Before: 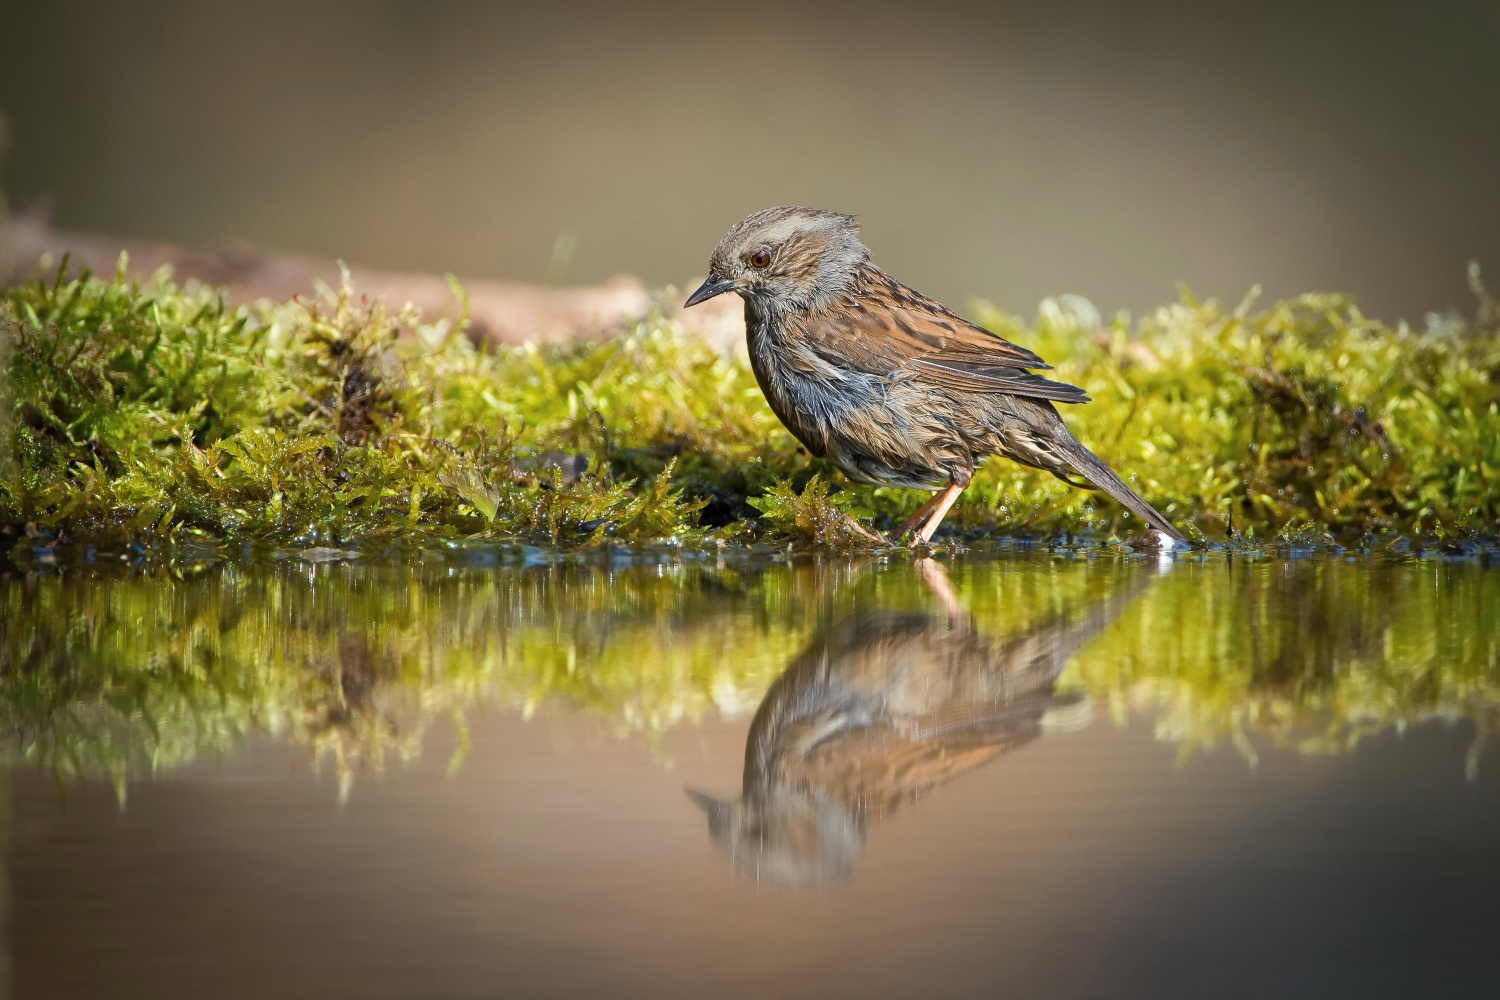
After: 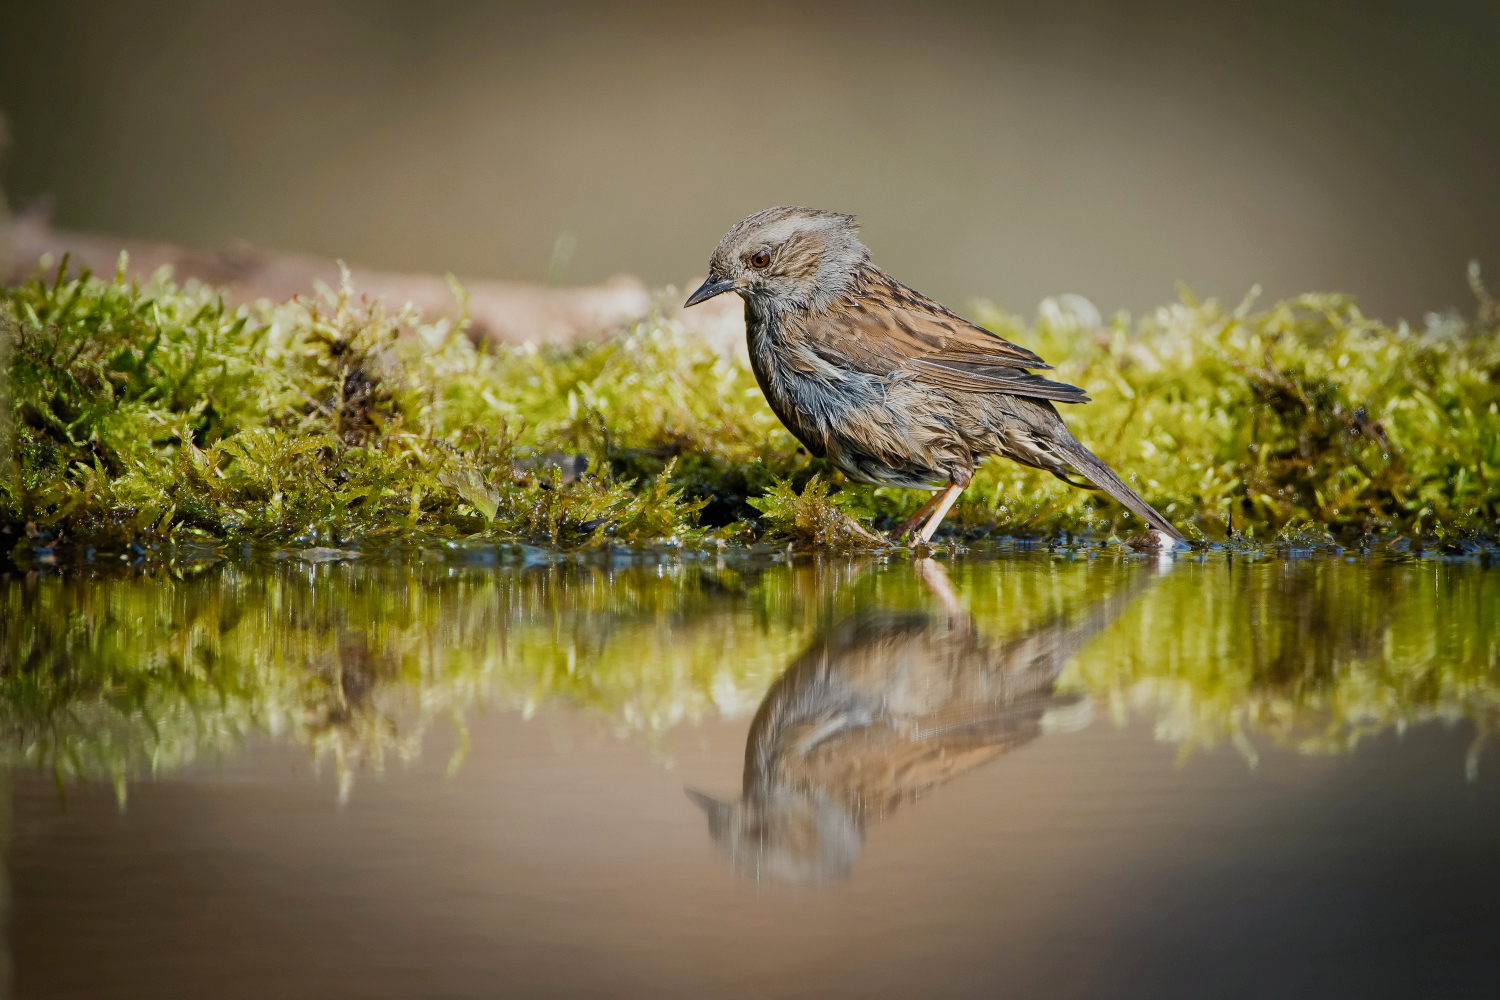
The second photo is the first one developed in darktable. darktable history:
filmic rgb: black relative exposure -7.98 EV, white relative exposure 3.82 EV, threshold 2.95 EV, hardness 4.34, preserve chrominance no, color science v3 (2019), use custom middle-gray values true, enable highlight reconstruction true
